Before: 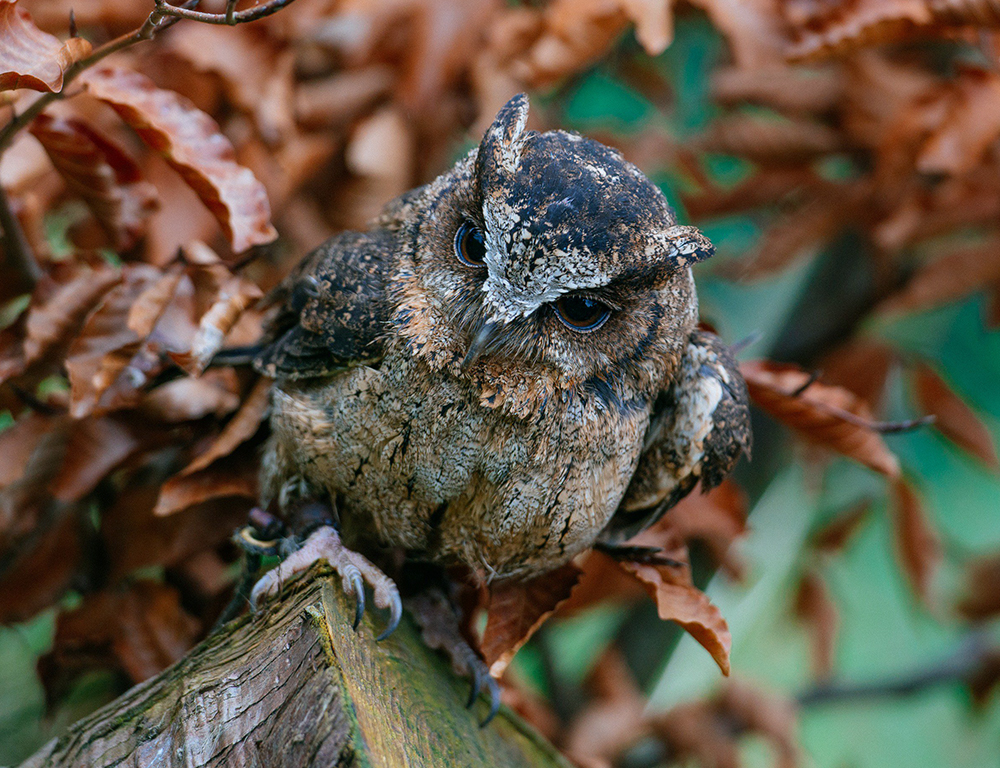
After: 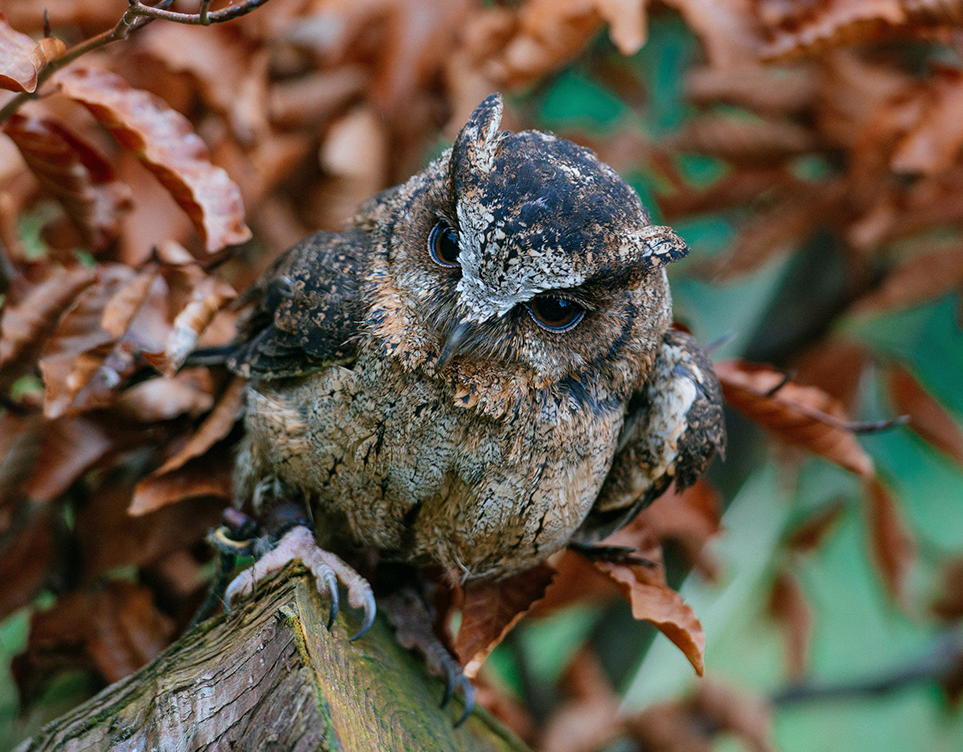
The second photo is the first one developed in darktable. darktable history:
crop and rotate: left 2.646%, right 1.015%, bottom 2.073%
shadows and highlights: shadows 36.72, highlights -26.67, soften with gaussian
